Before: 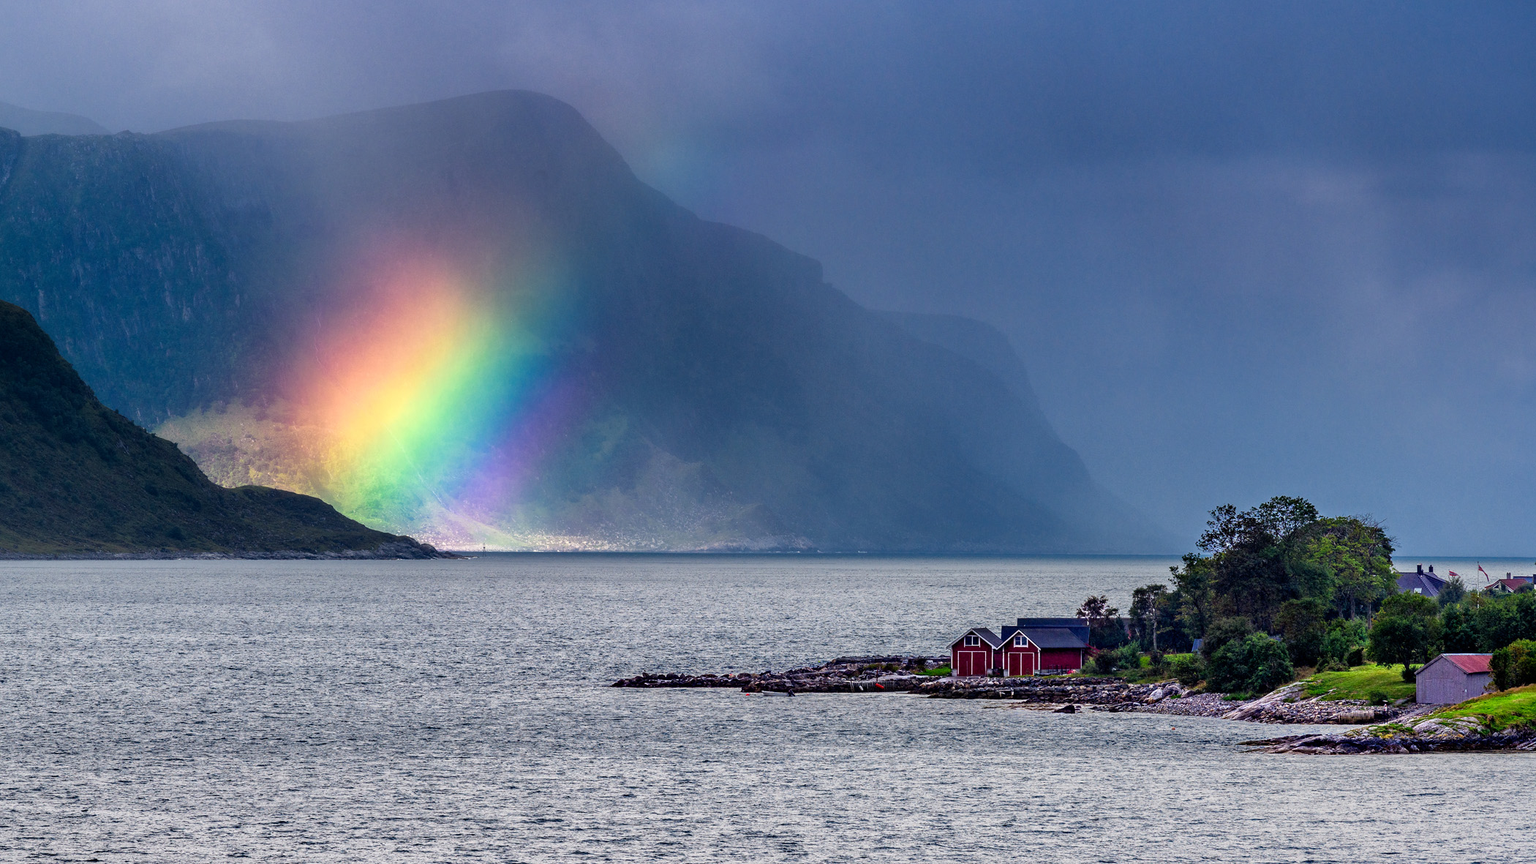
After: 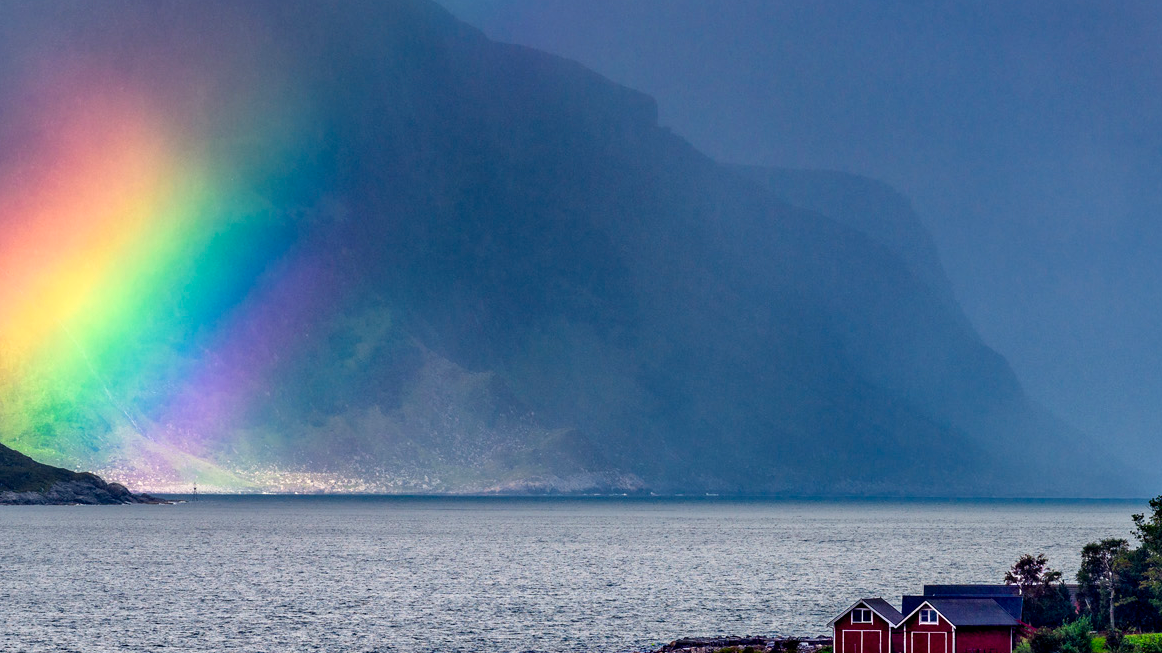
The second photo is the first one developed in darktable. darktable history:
crop and rotate: left 22.274%, top 22.083%, right 22.36%, bottom 22.555%
